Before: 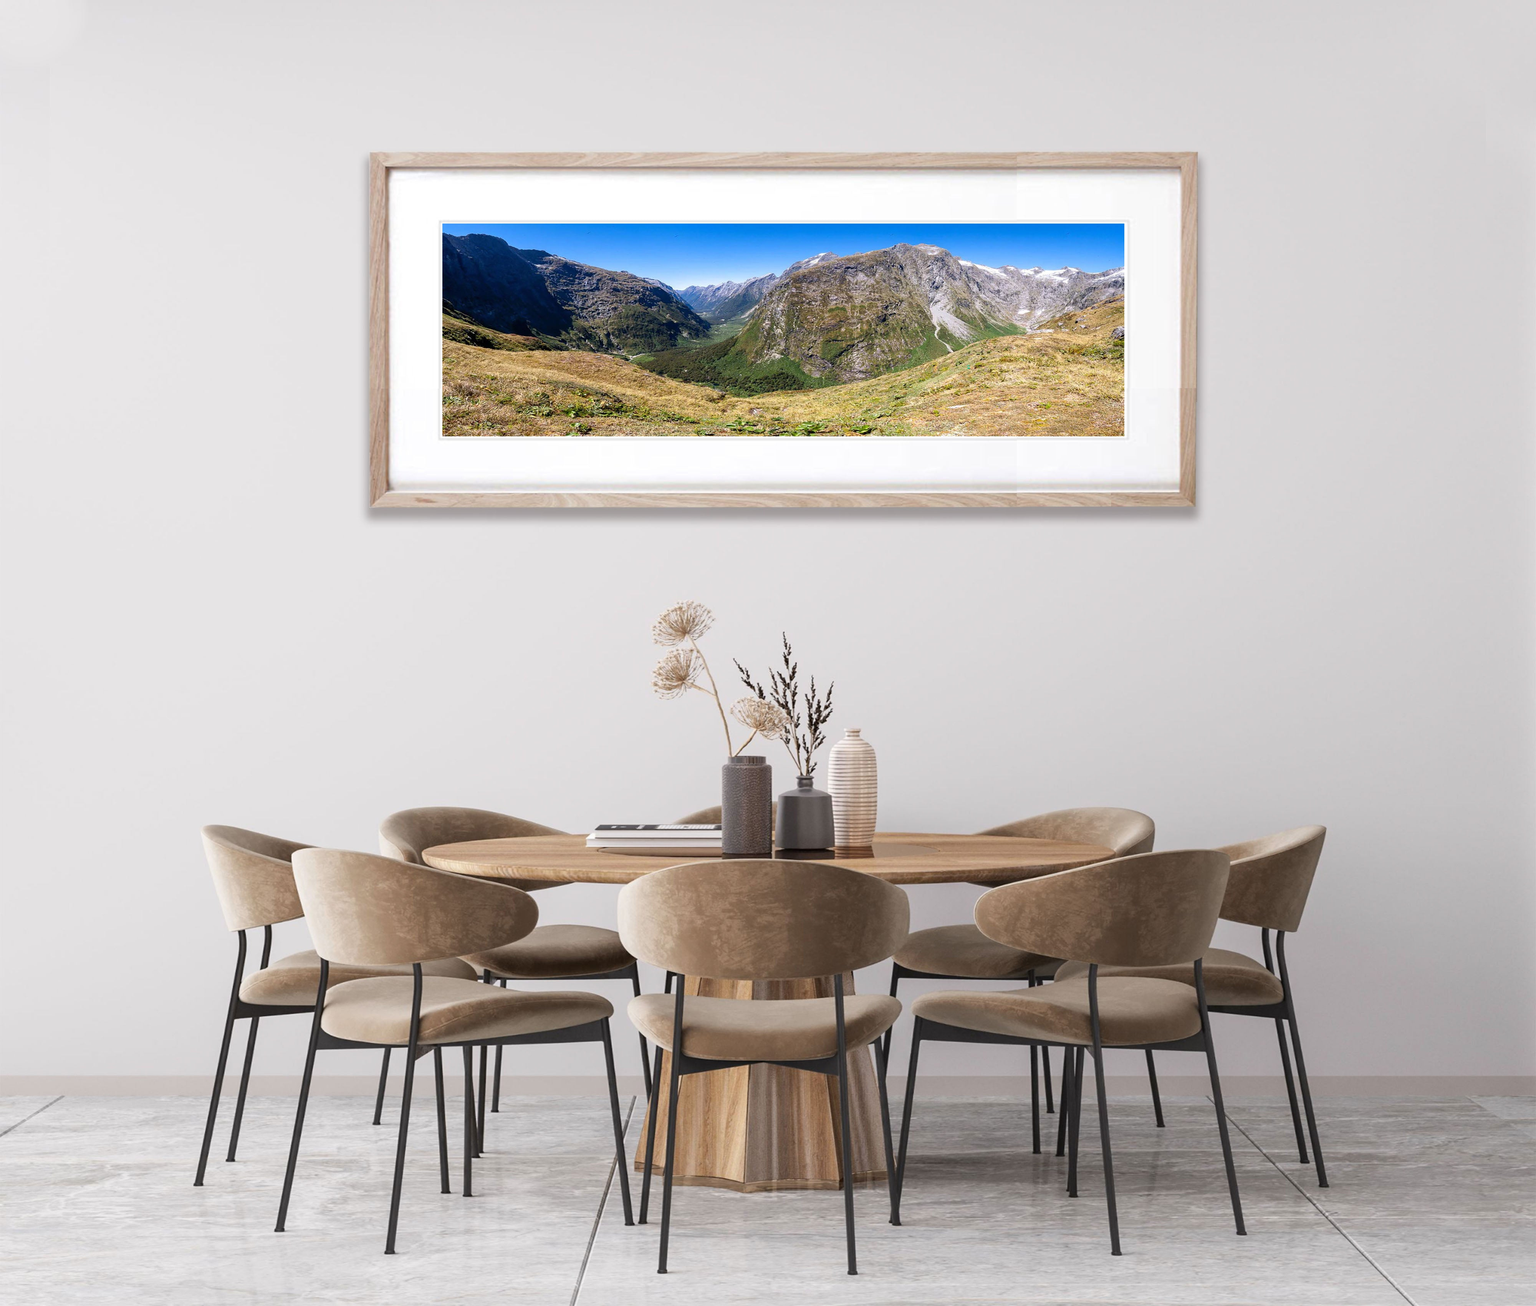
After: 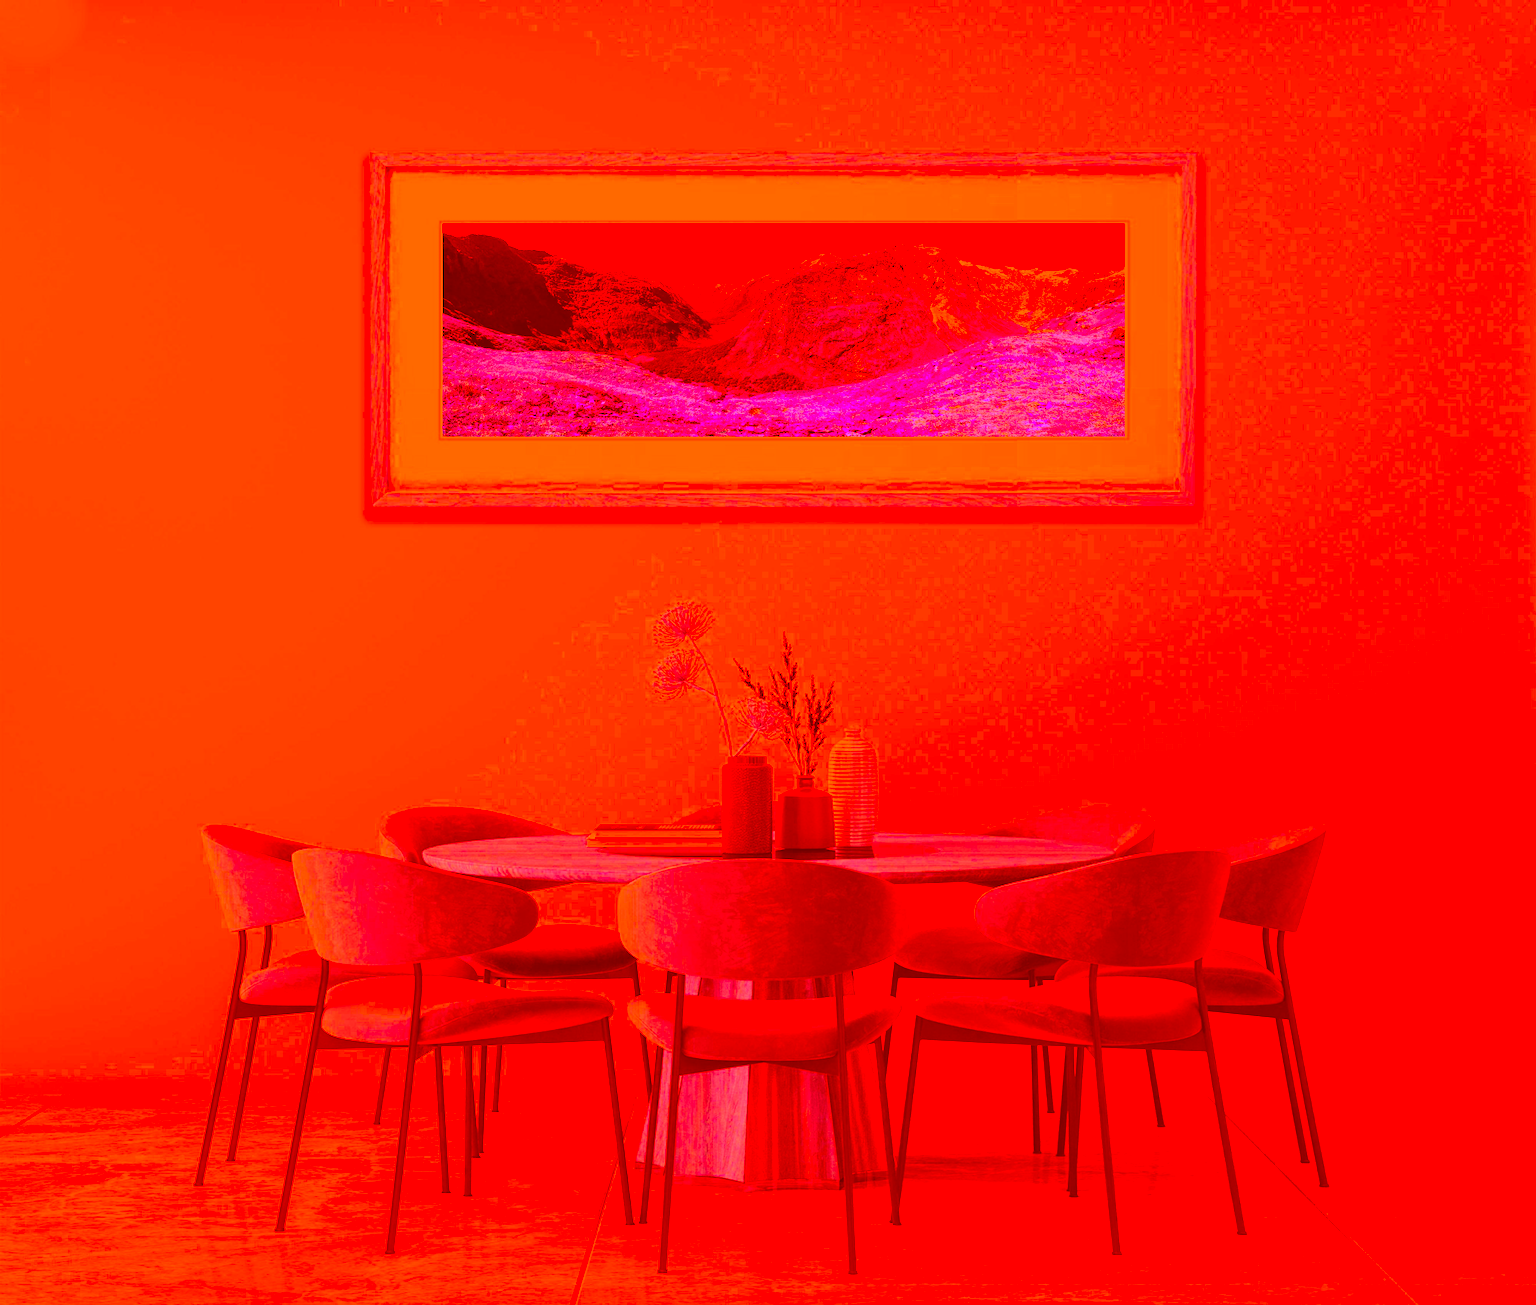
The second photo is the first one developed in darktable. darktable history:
color correction: highlights a* -39.59, highlights b* -39.61, shadows a* -39.91, shadows b* -39.94, saturation -2.97
